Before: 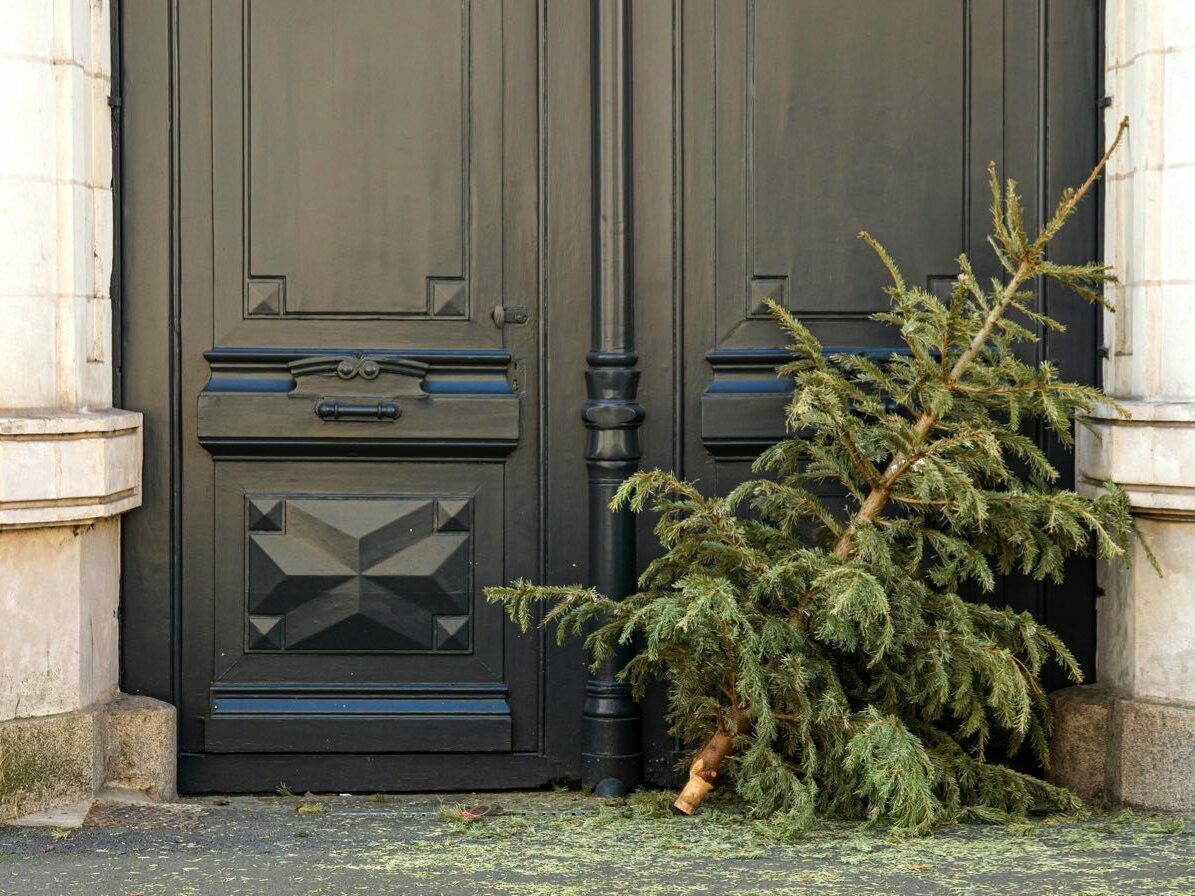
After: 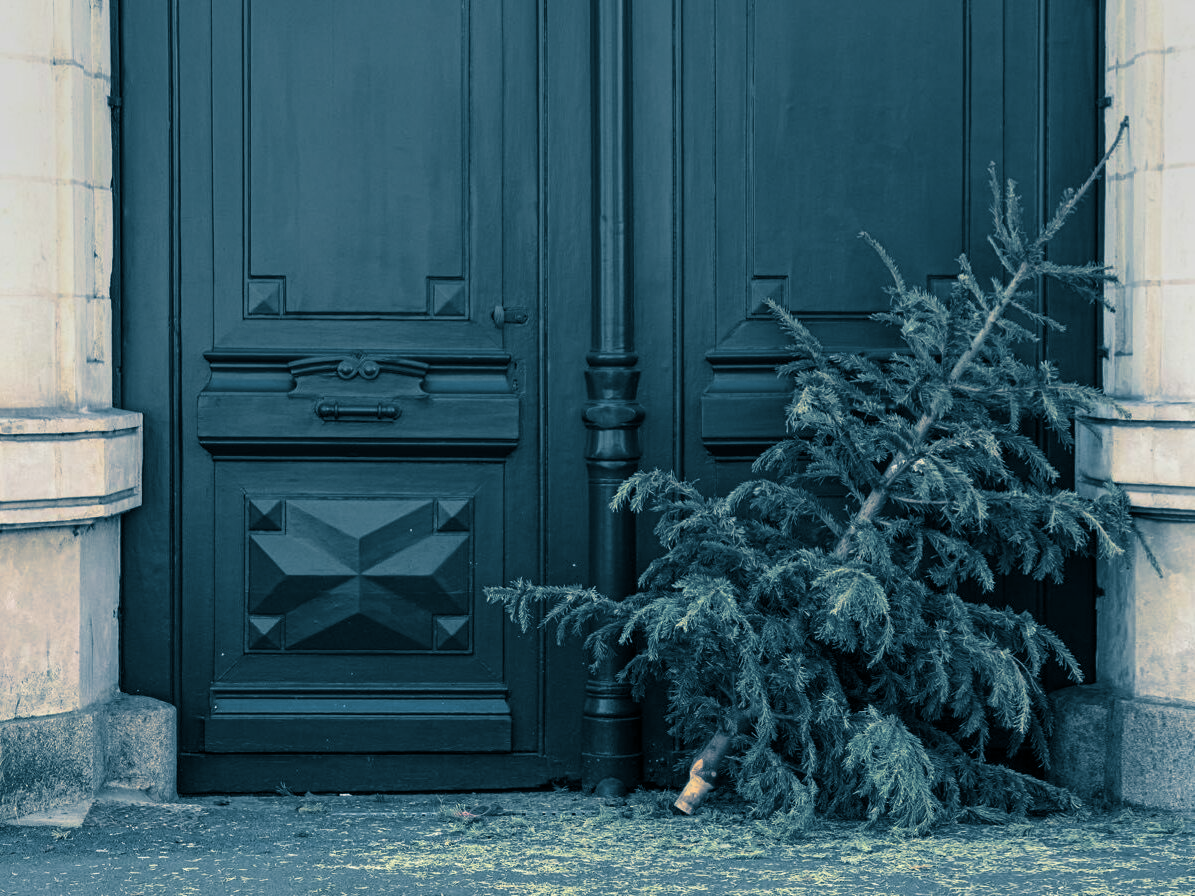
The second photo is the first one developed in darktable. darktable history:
graduated density: rotation -0.352°, offset 57.64
split-toning: shadows › hue 212.4°, balance -70
